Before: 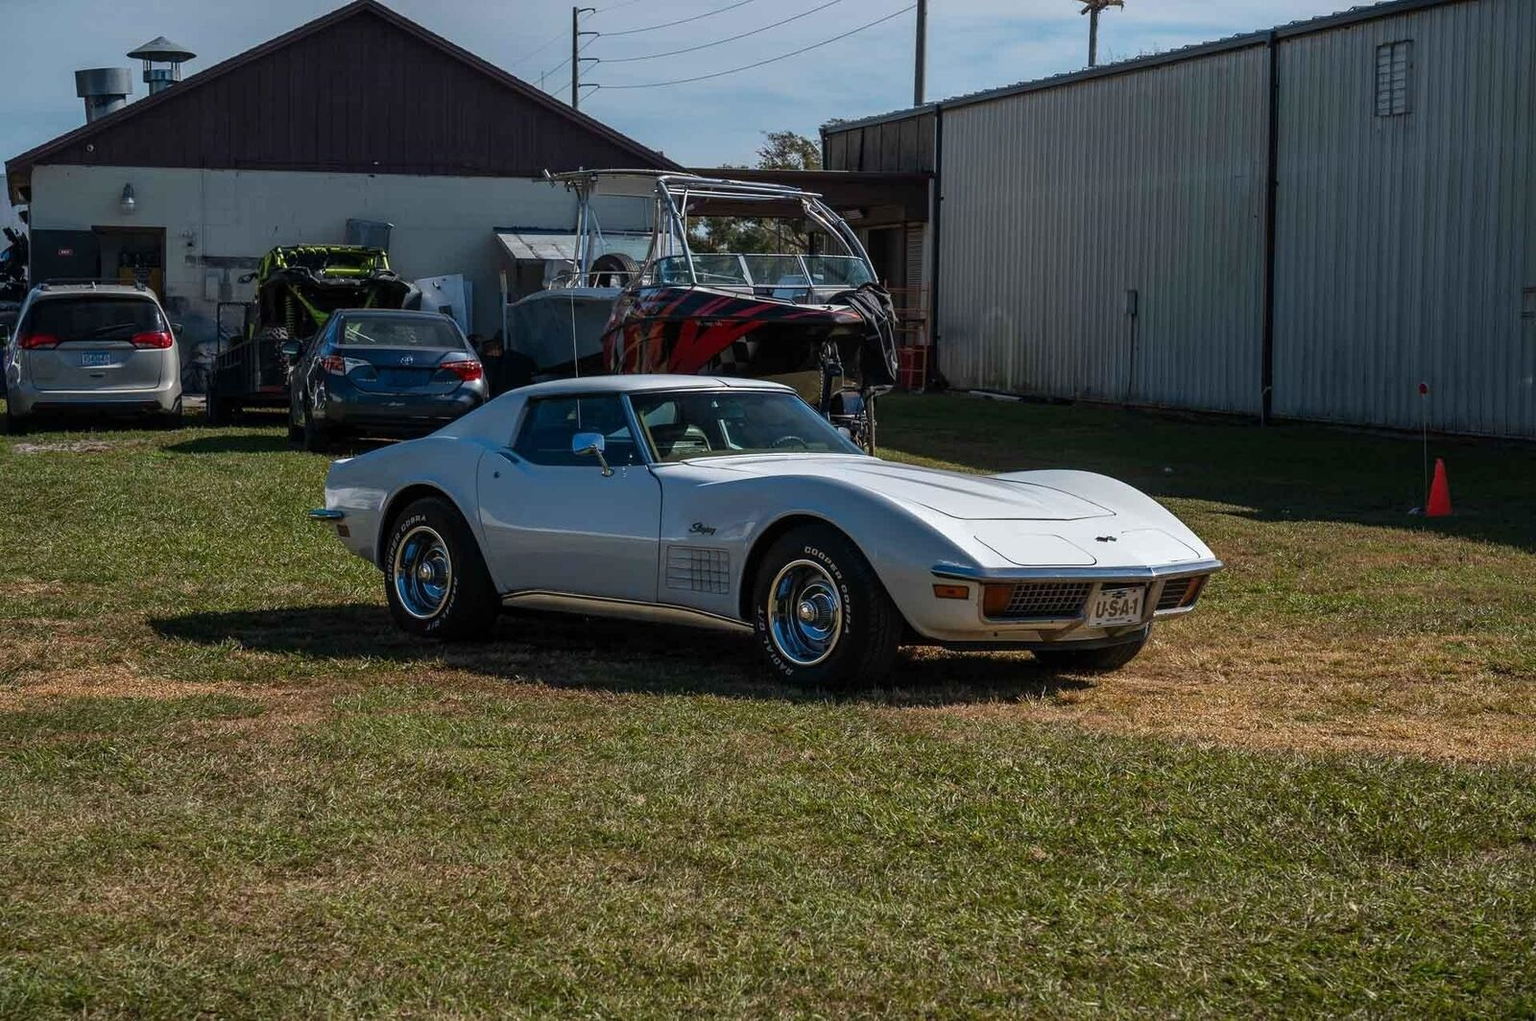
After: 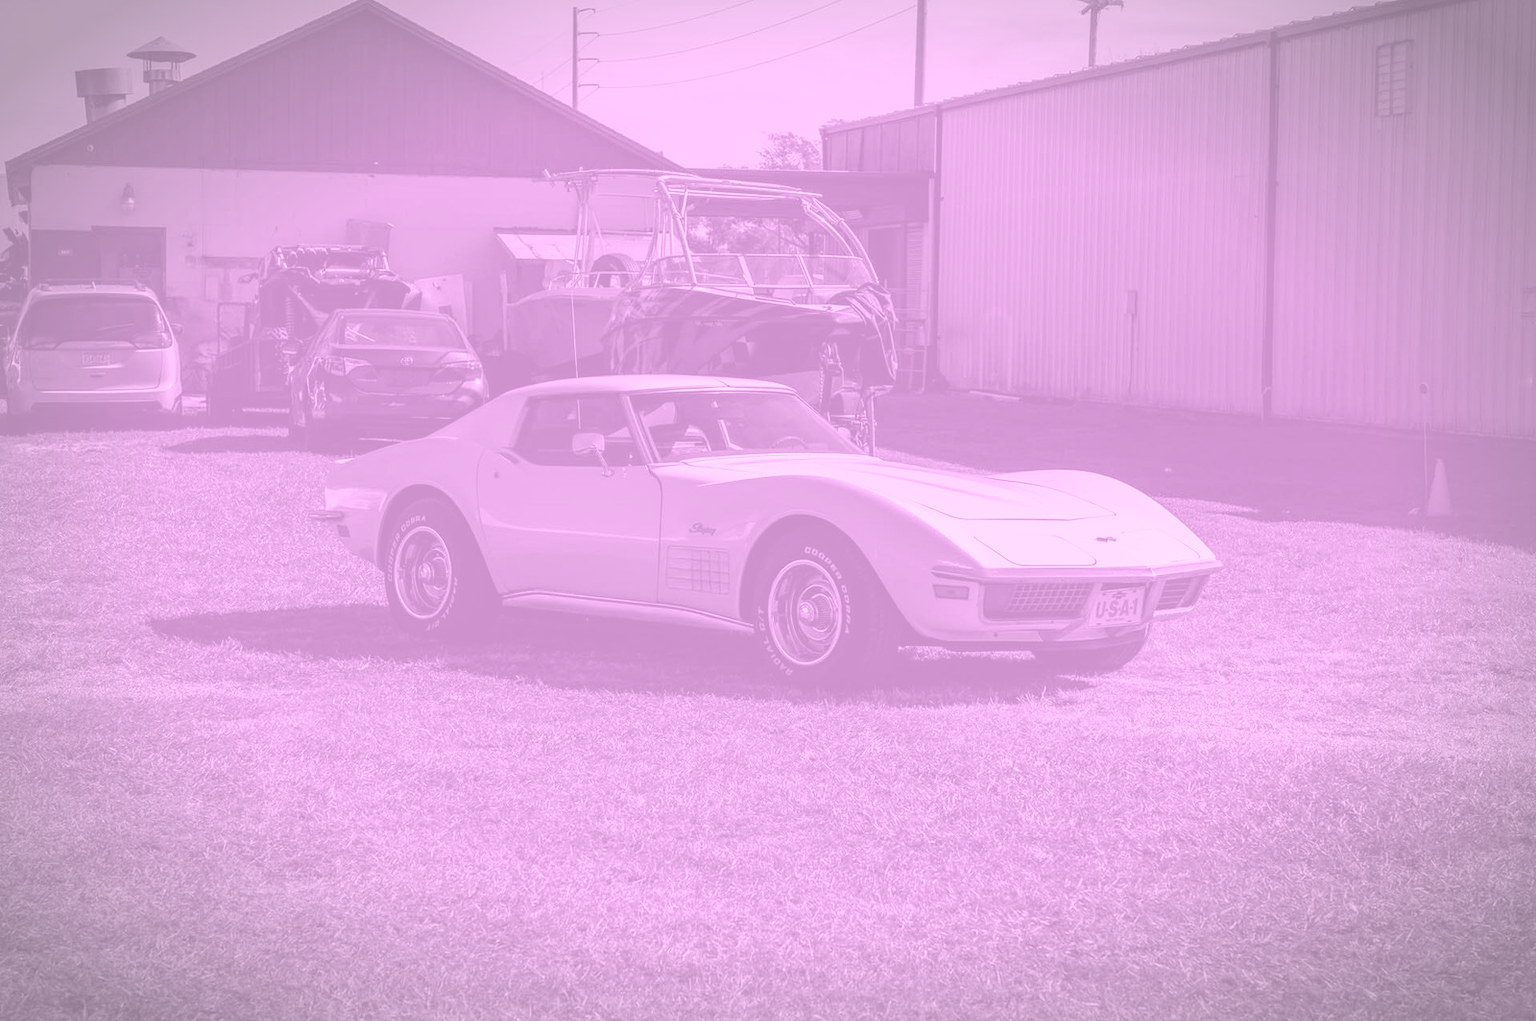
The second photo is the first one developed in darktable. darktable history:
vignetting: automatic ratio true
colorize: hue 331.2°, saturation 69%, source mix 30.28%, lightness 69.02%, version 1
